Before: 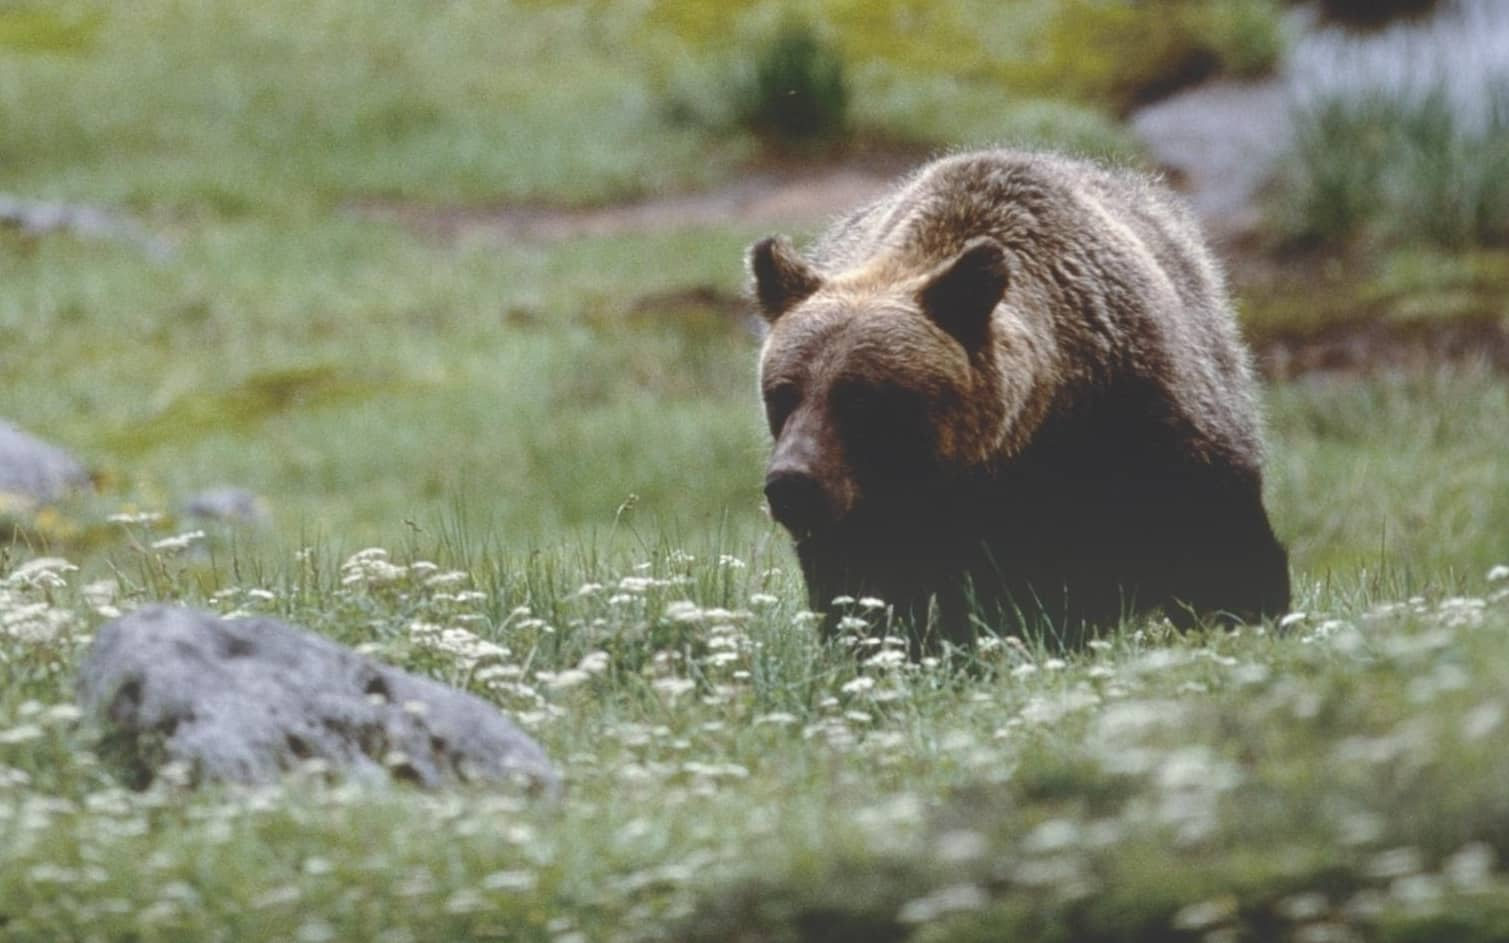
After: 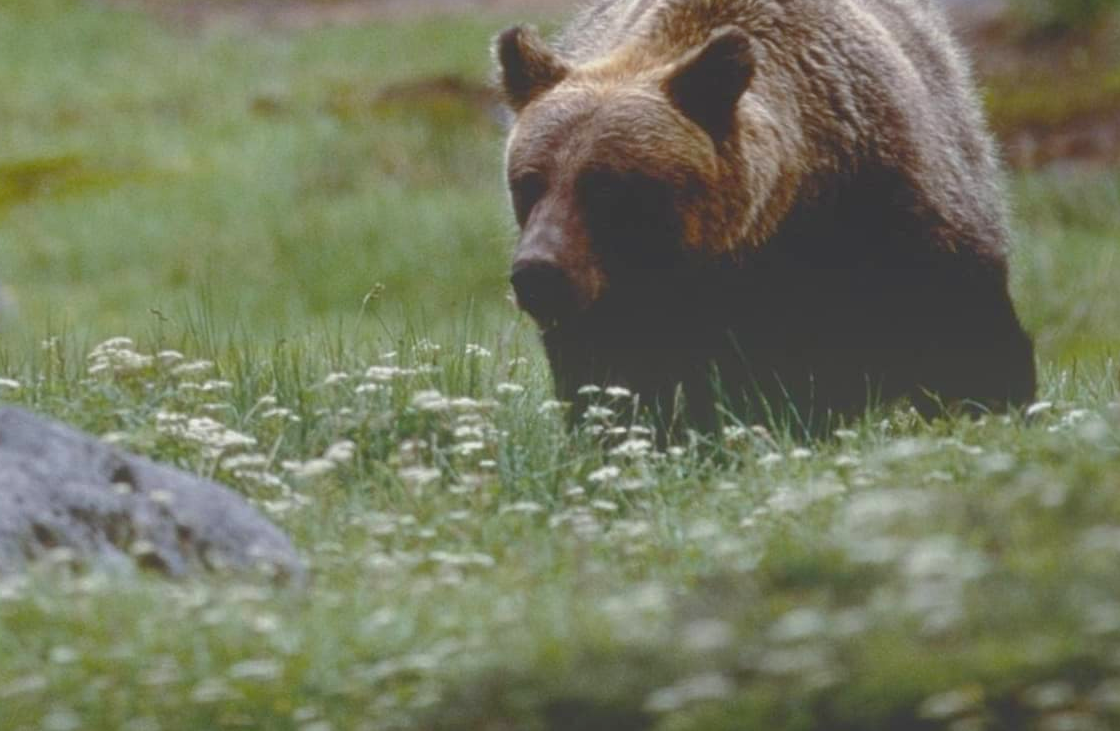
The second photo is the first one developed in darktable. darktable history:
color calibration: illuminant same as pipeline (D50), adaptation XYZ, x 0.346, y 0.358, temperature 5022.96 K
color balance rgb: perceptual saturation grading › global saturation 30.491%, contrast 3.888%
crop: left 16.863%, top 22.428%, right 8.856%
tone equalizer: -8 EV 0.242 EV, -7 EV 0.4 EV, -6 EV 0.447 EV, -5 EV 0.262 EV, -3 EV -0.276 EV, -2 EV -0.39 EV, -1 EV -0.424 EV, +0 EV -0.243 EV, edges refinement/feathering 500, mask exposure compensation -1.57 EV, preserve details no
